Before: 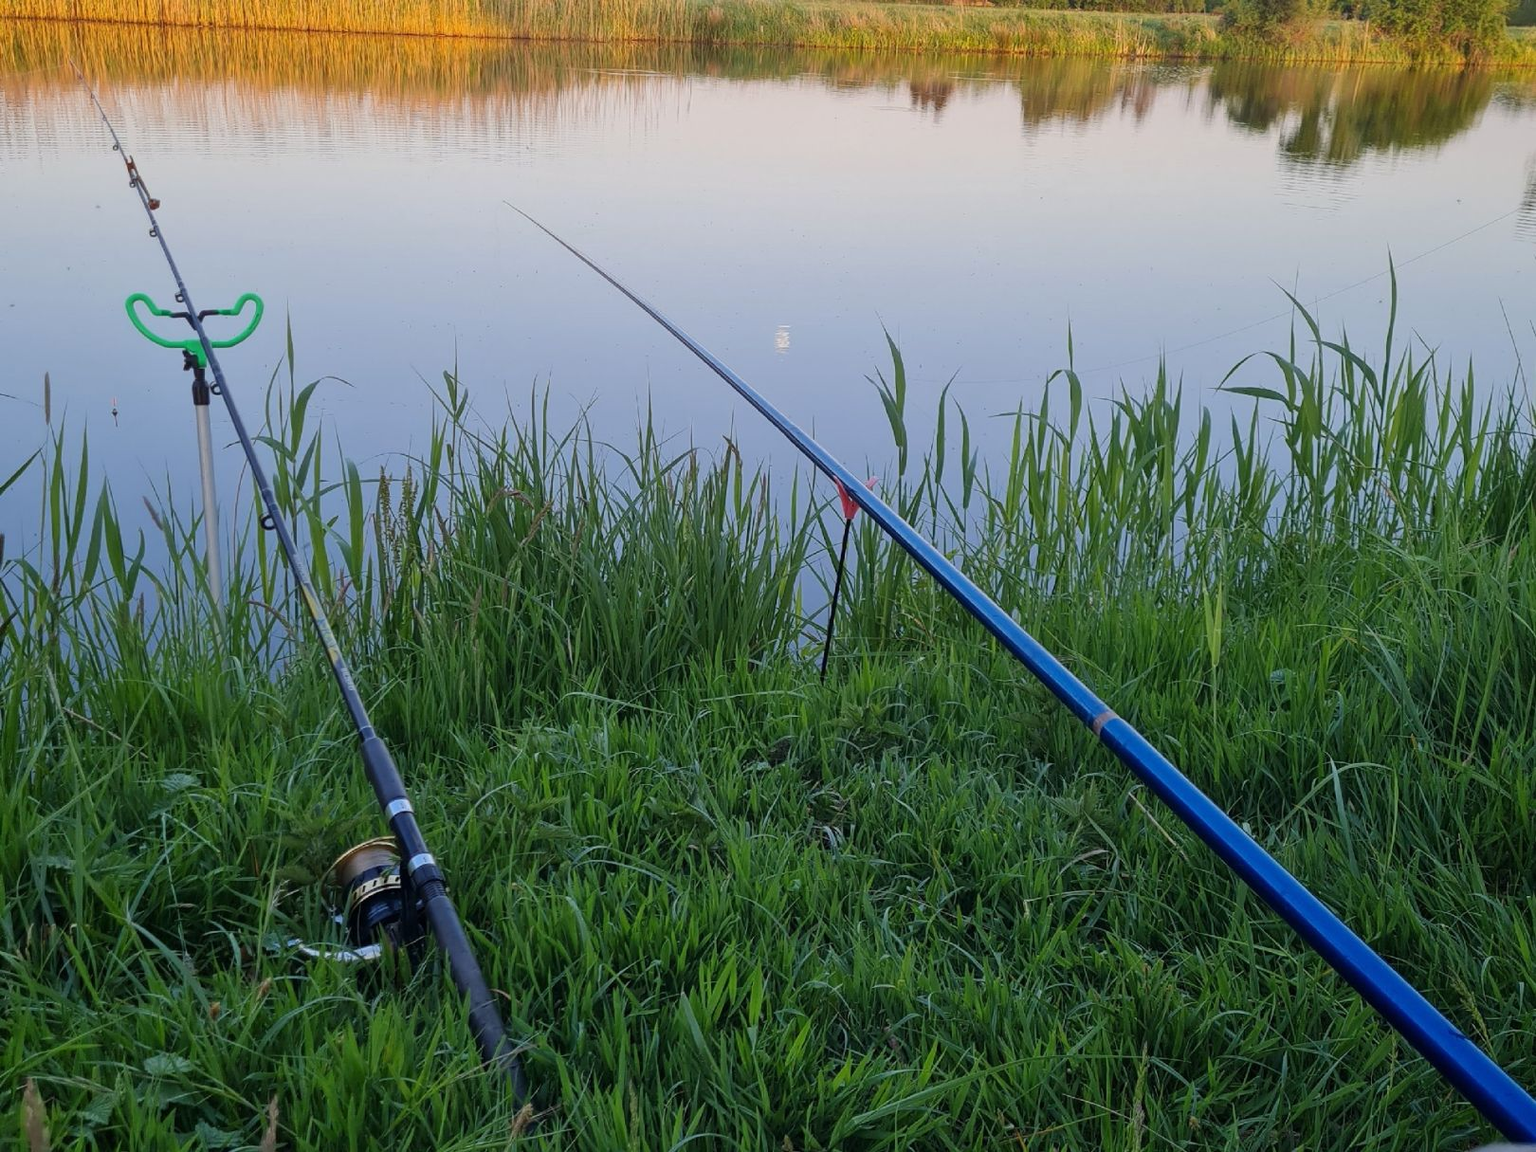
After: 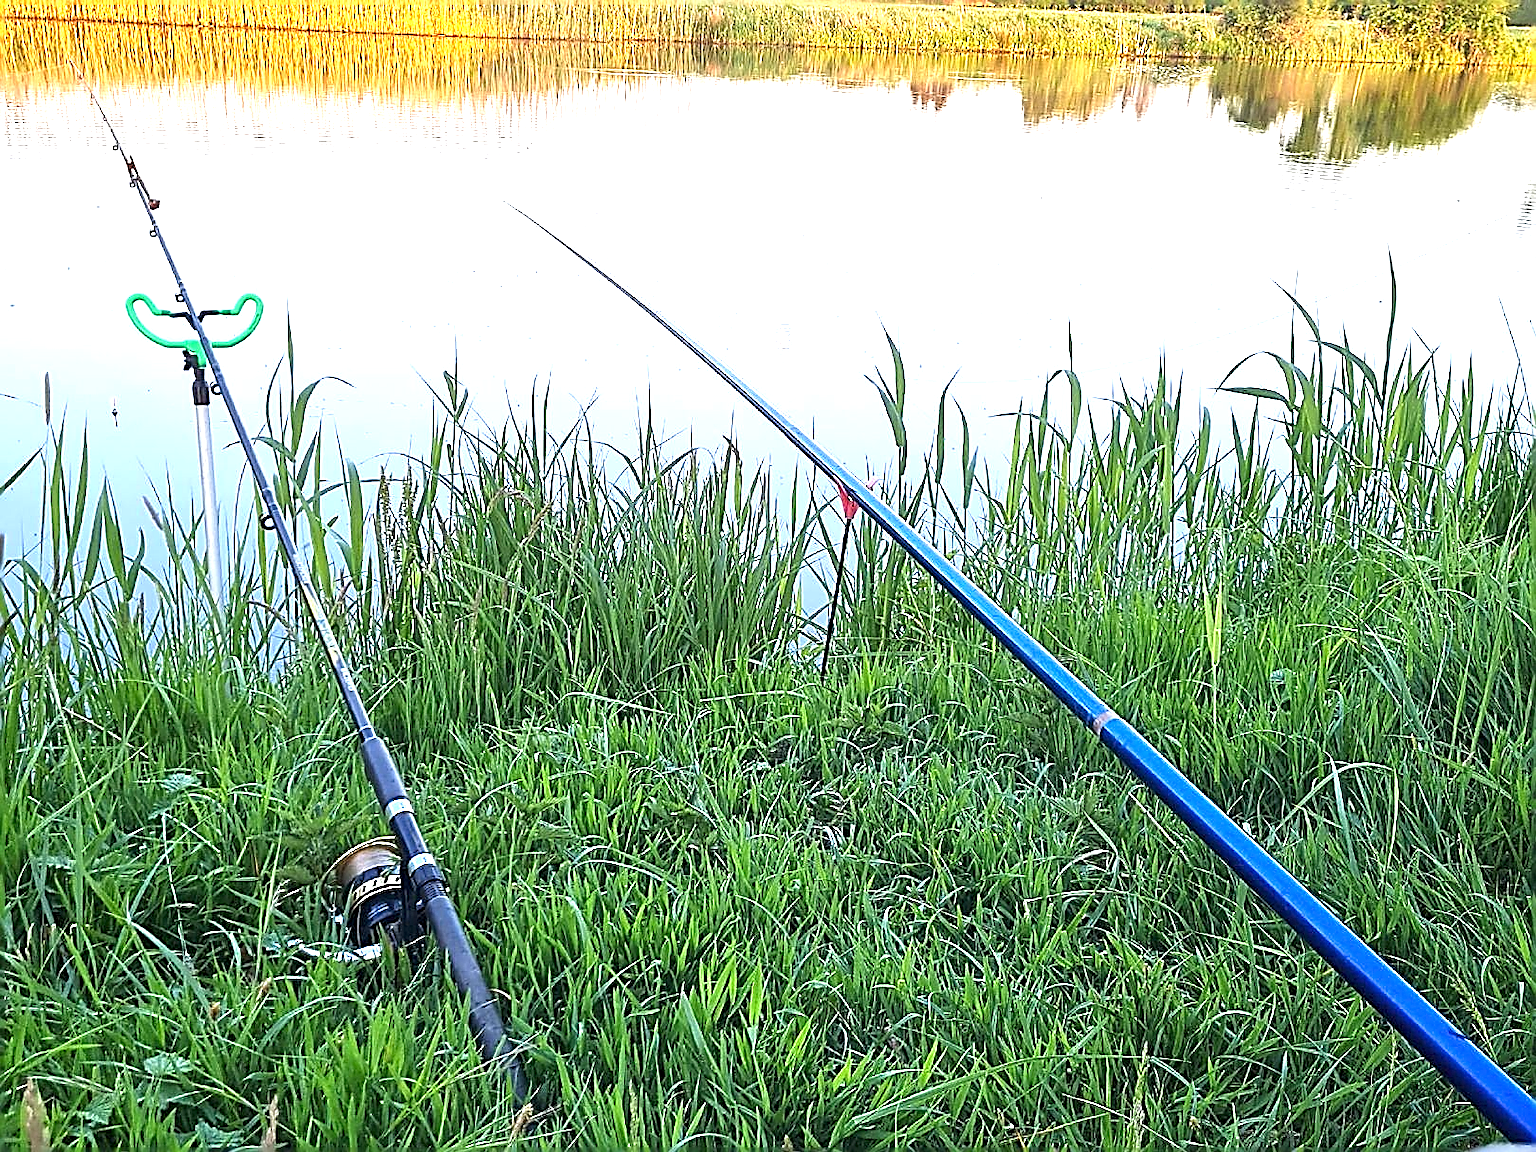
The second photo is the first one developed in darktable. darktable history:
sharpen: amount 2
exposure: black level correction 0, exposure 1.75 EV, compensate exposure bias true, compensate highlight preservation false
